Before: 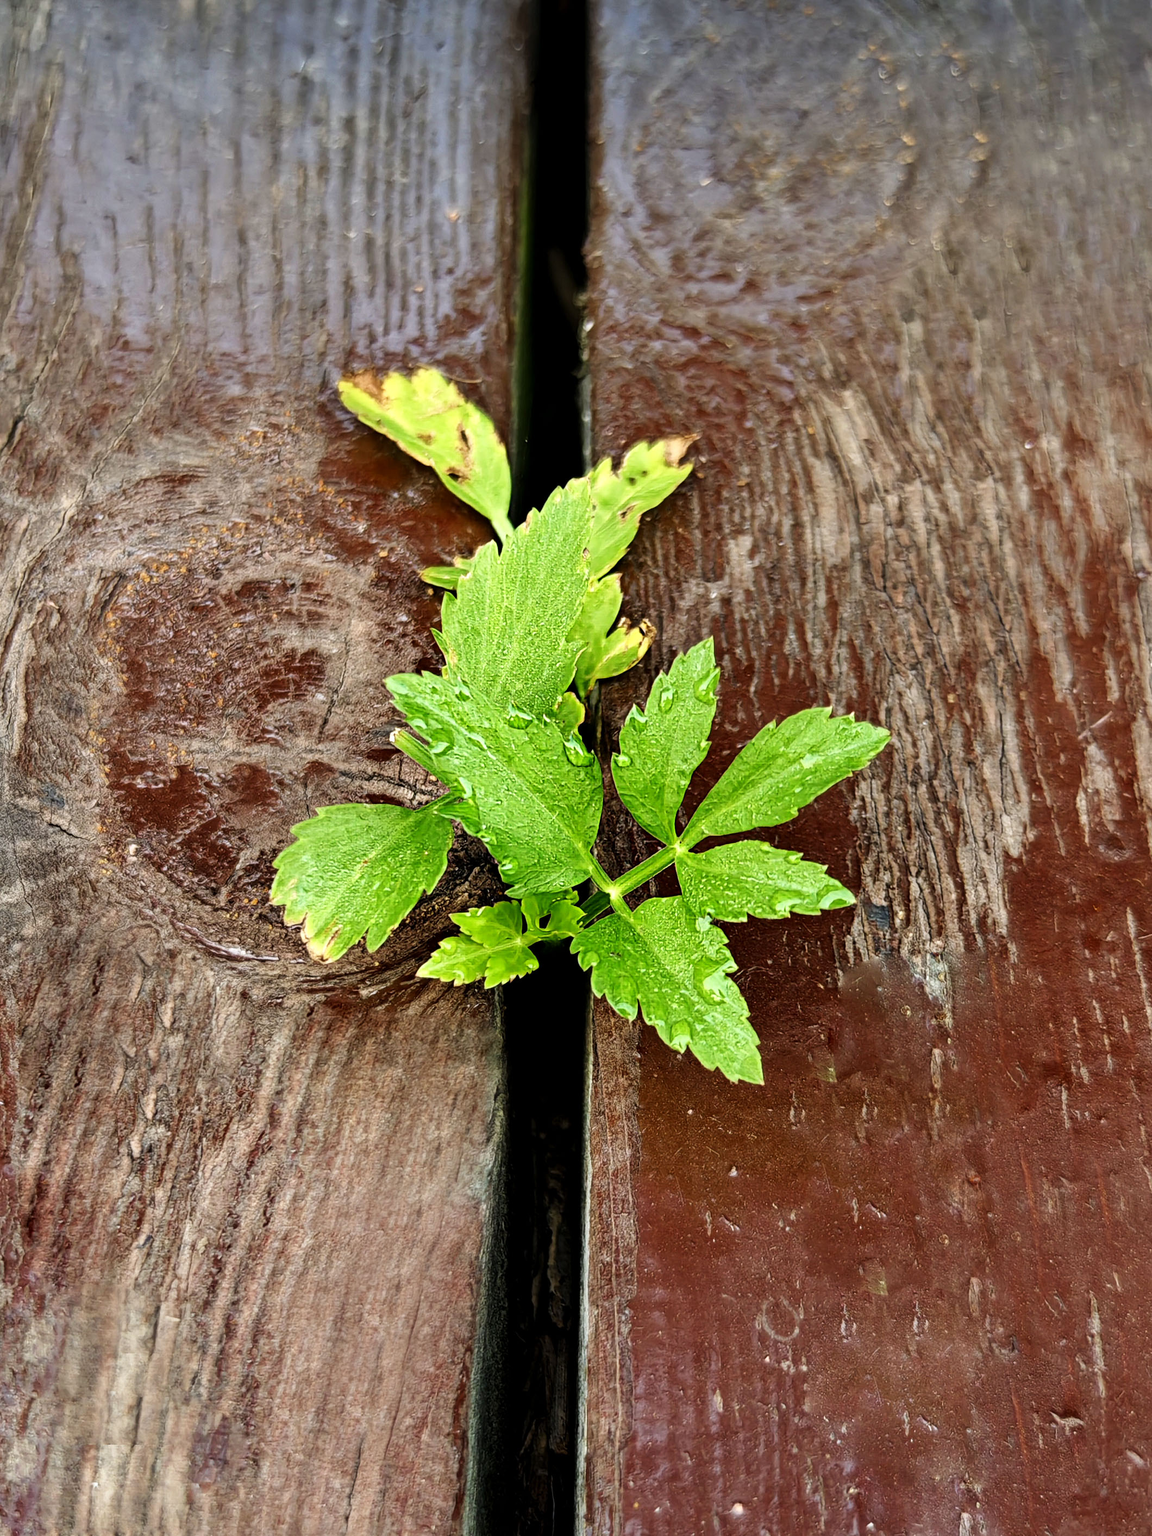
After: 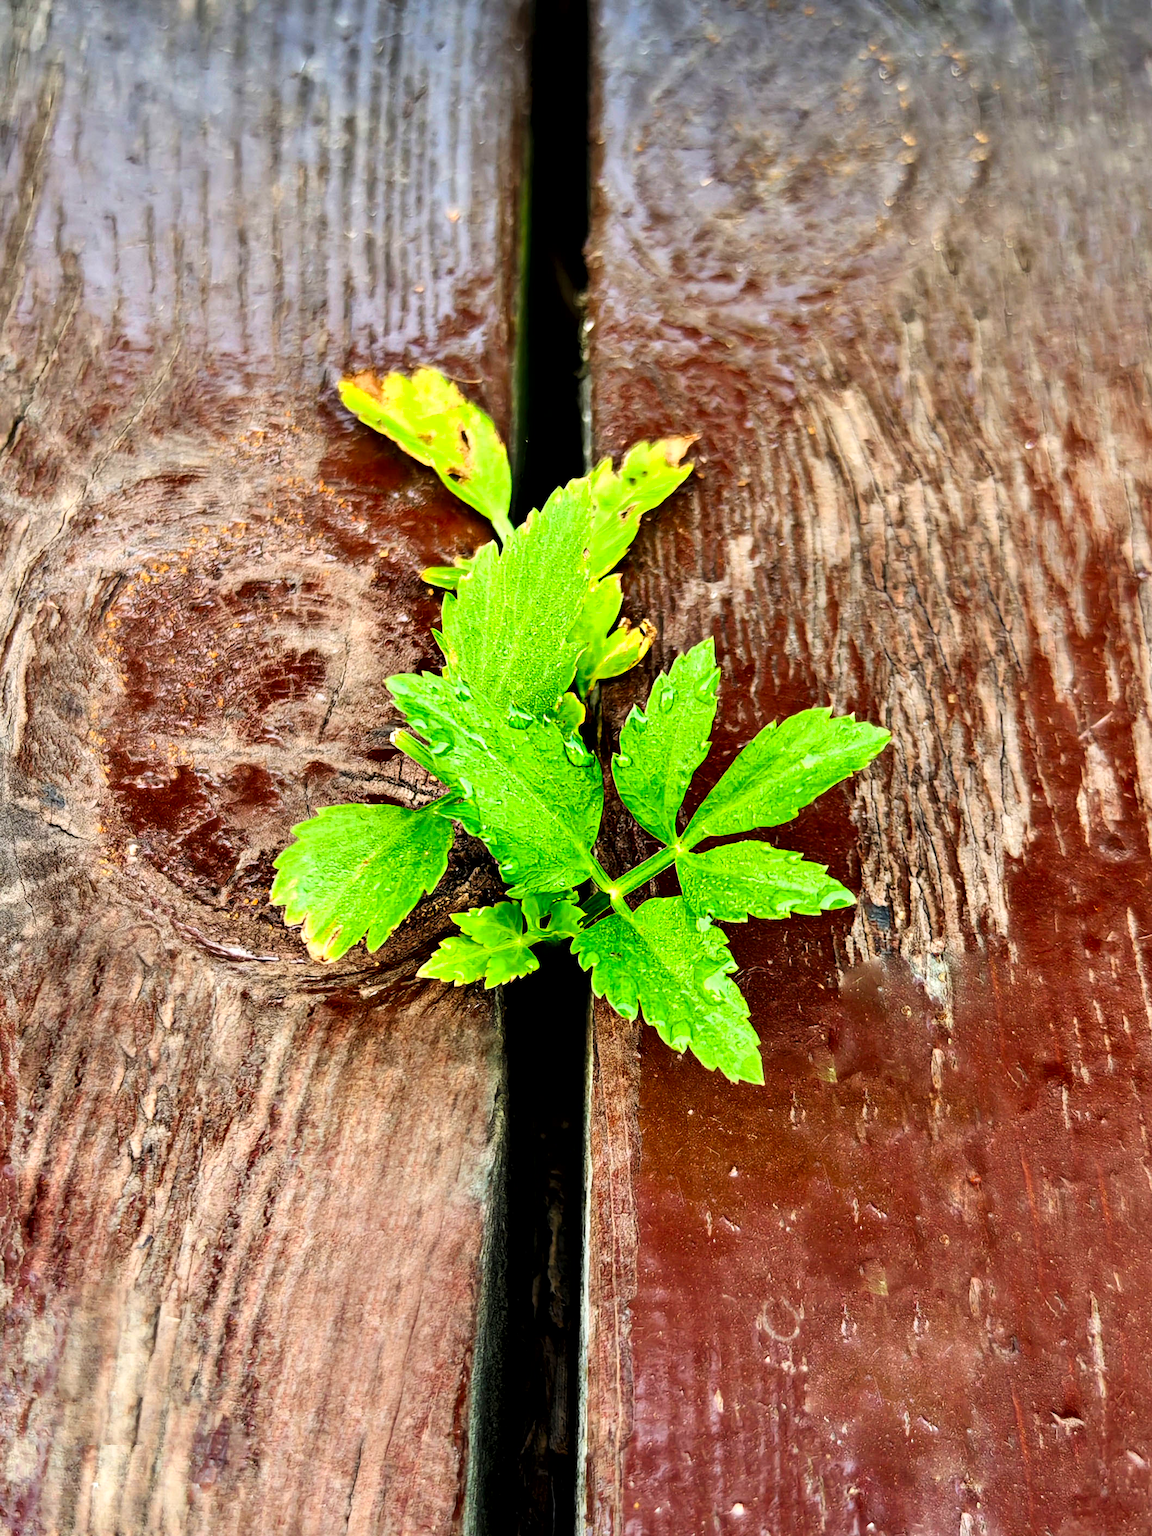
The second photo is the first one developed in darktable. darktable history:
contrast brightness saturation: contrast 0.198, brightness 0.164, saturation 0.228
contrast equalizer: octaves 7, y [[0.514, 0.573, 0.581, 0.508, 0.5, 0.5], [0.5 ×6], [0.5 ×6], [0 ×6], [0 ×6]]
